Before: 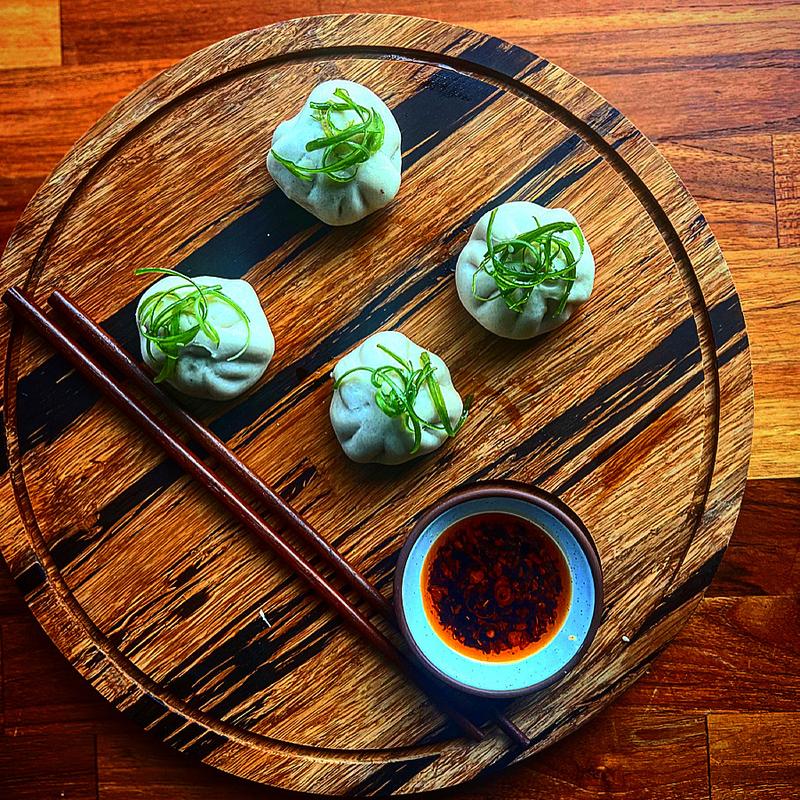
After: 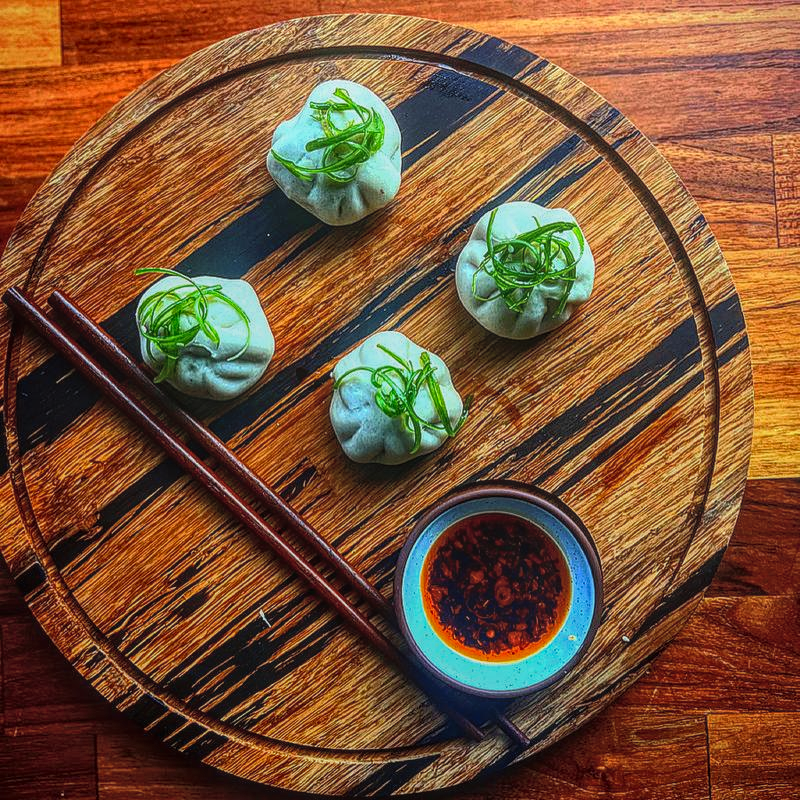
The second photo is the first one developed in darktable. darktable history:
local contrast: highlights 66%, shadows 33%, detail 166%, midtone range 0.2
